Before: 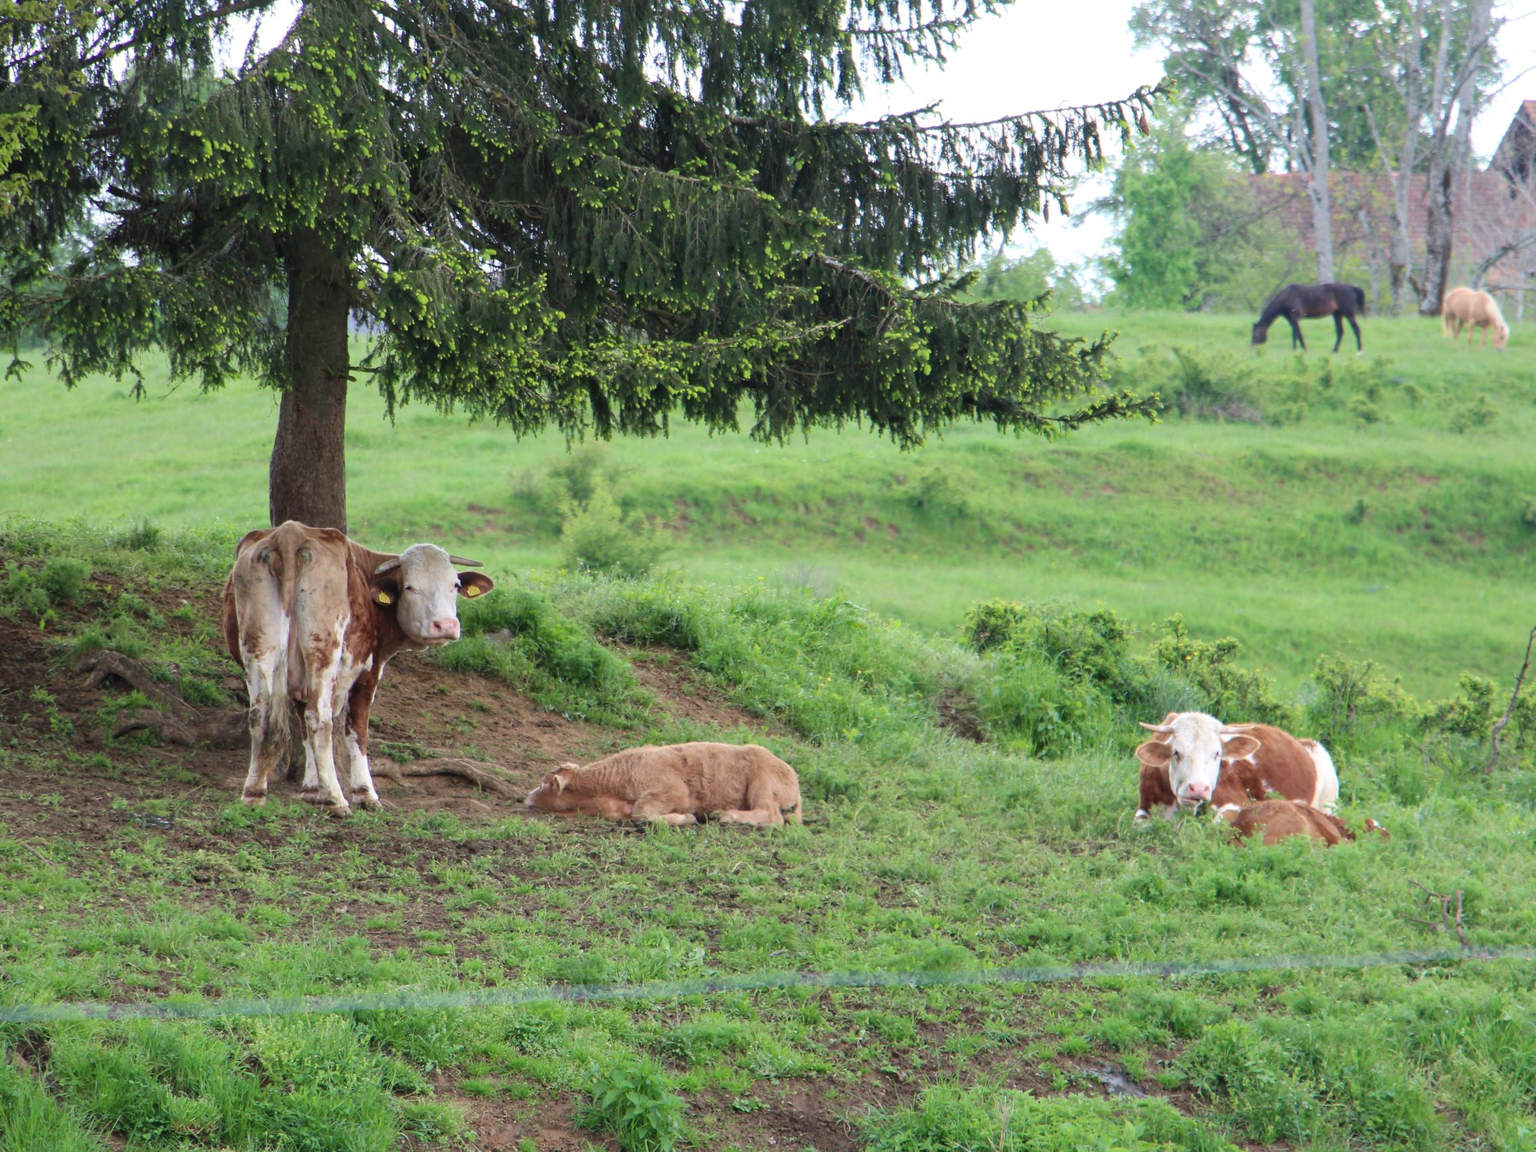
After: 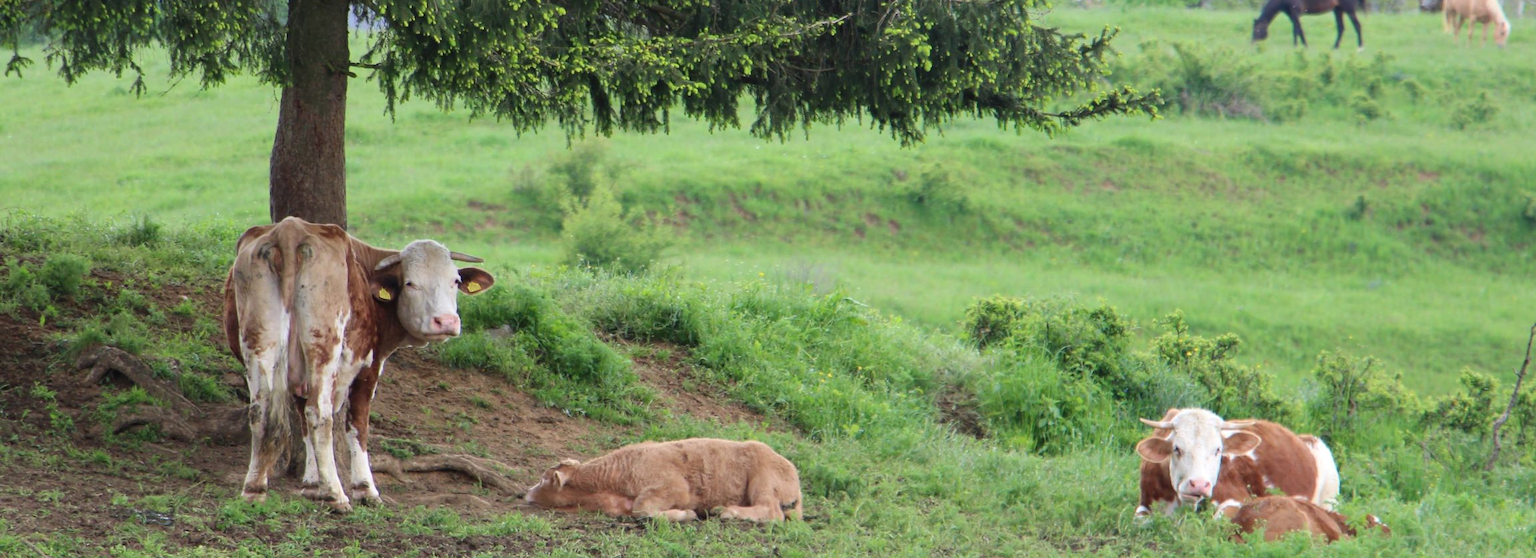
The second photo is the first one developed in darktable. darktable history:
crop and rotate: top 26.403%, bottom 25.108%
